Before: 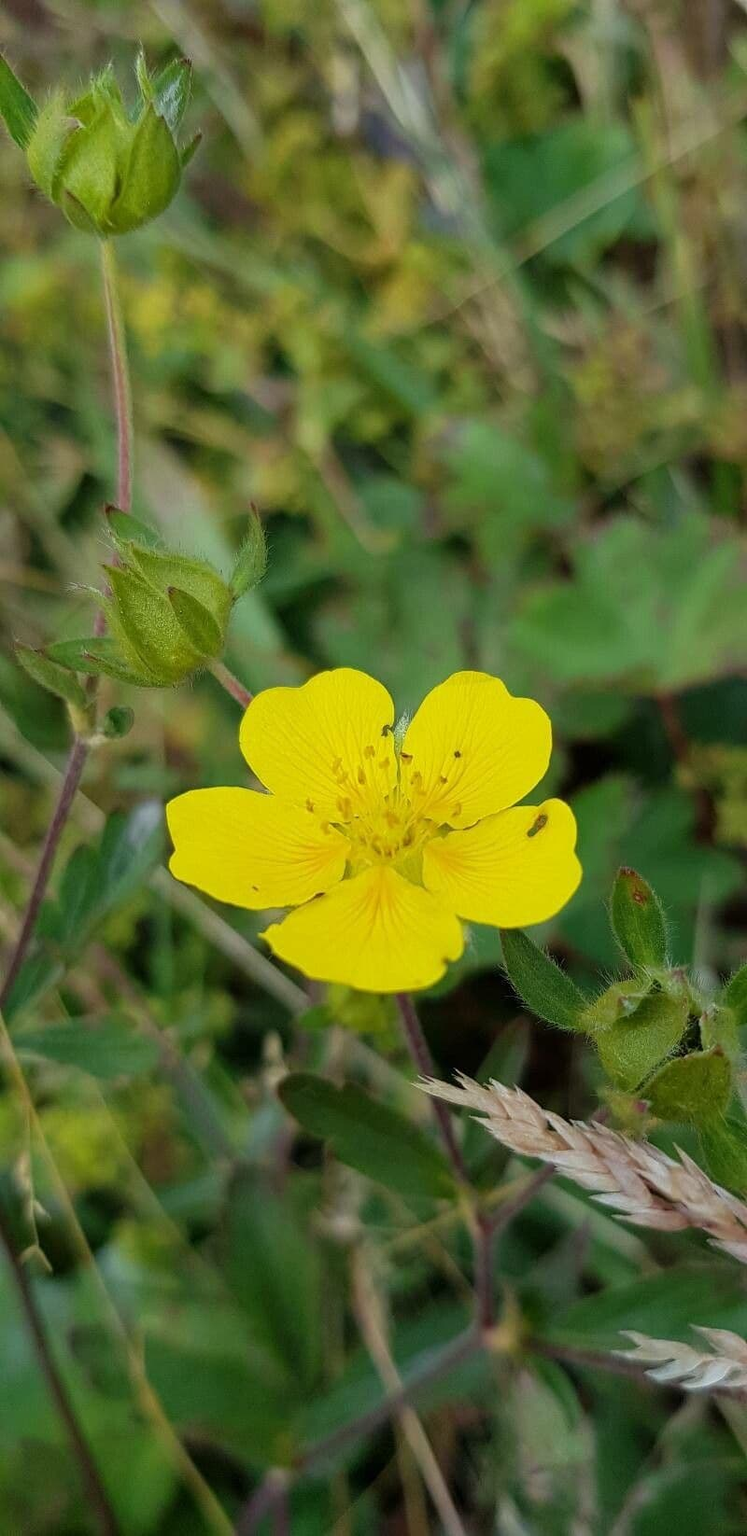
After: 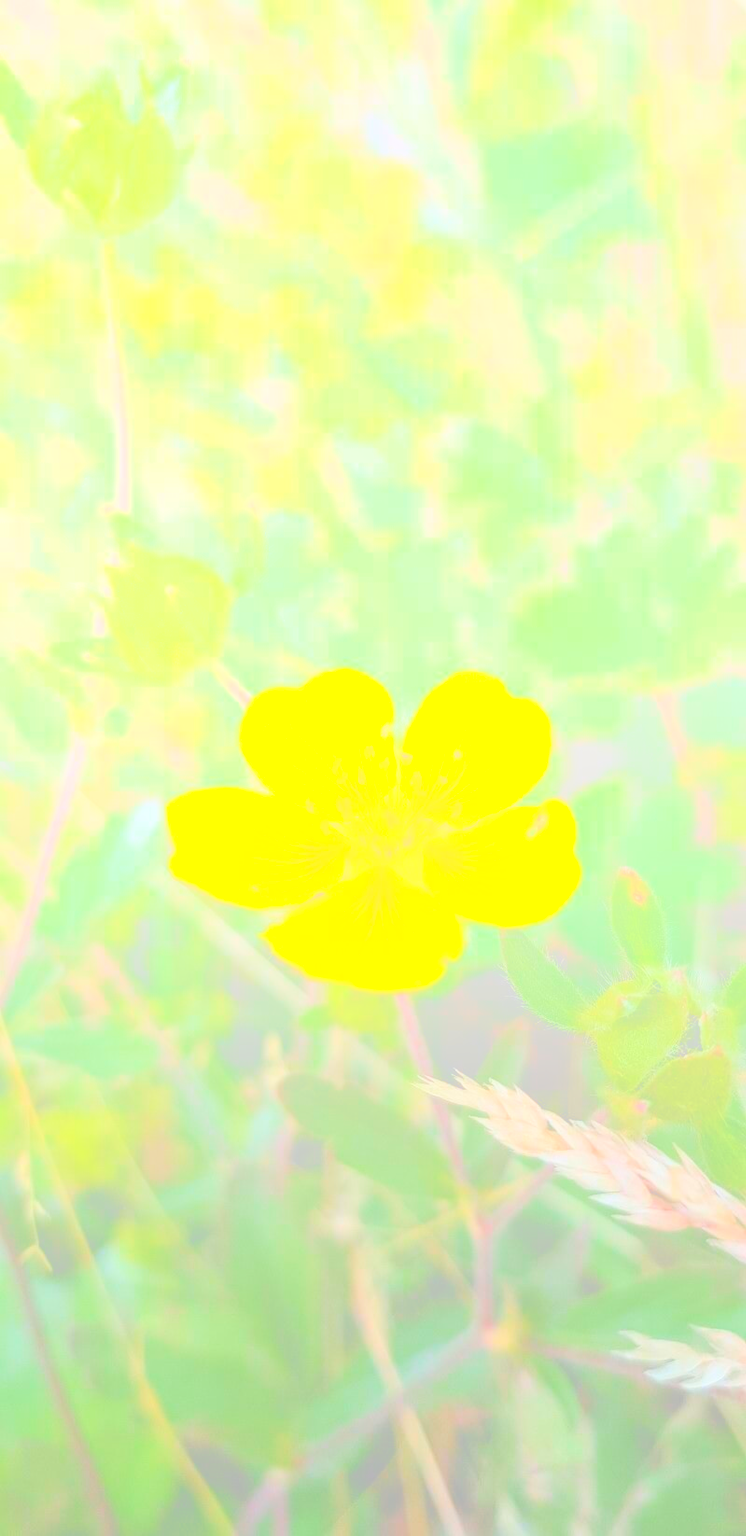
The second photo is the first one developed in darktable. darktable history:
bloom: size 85%, threshold 5%, strength 85%
contrast brightness saturation: contrast 0.2, brightness 0.16, saturation 0.22
